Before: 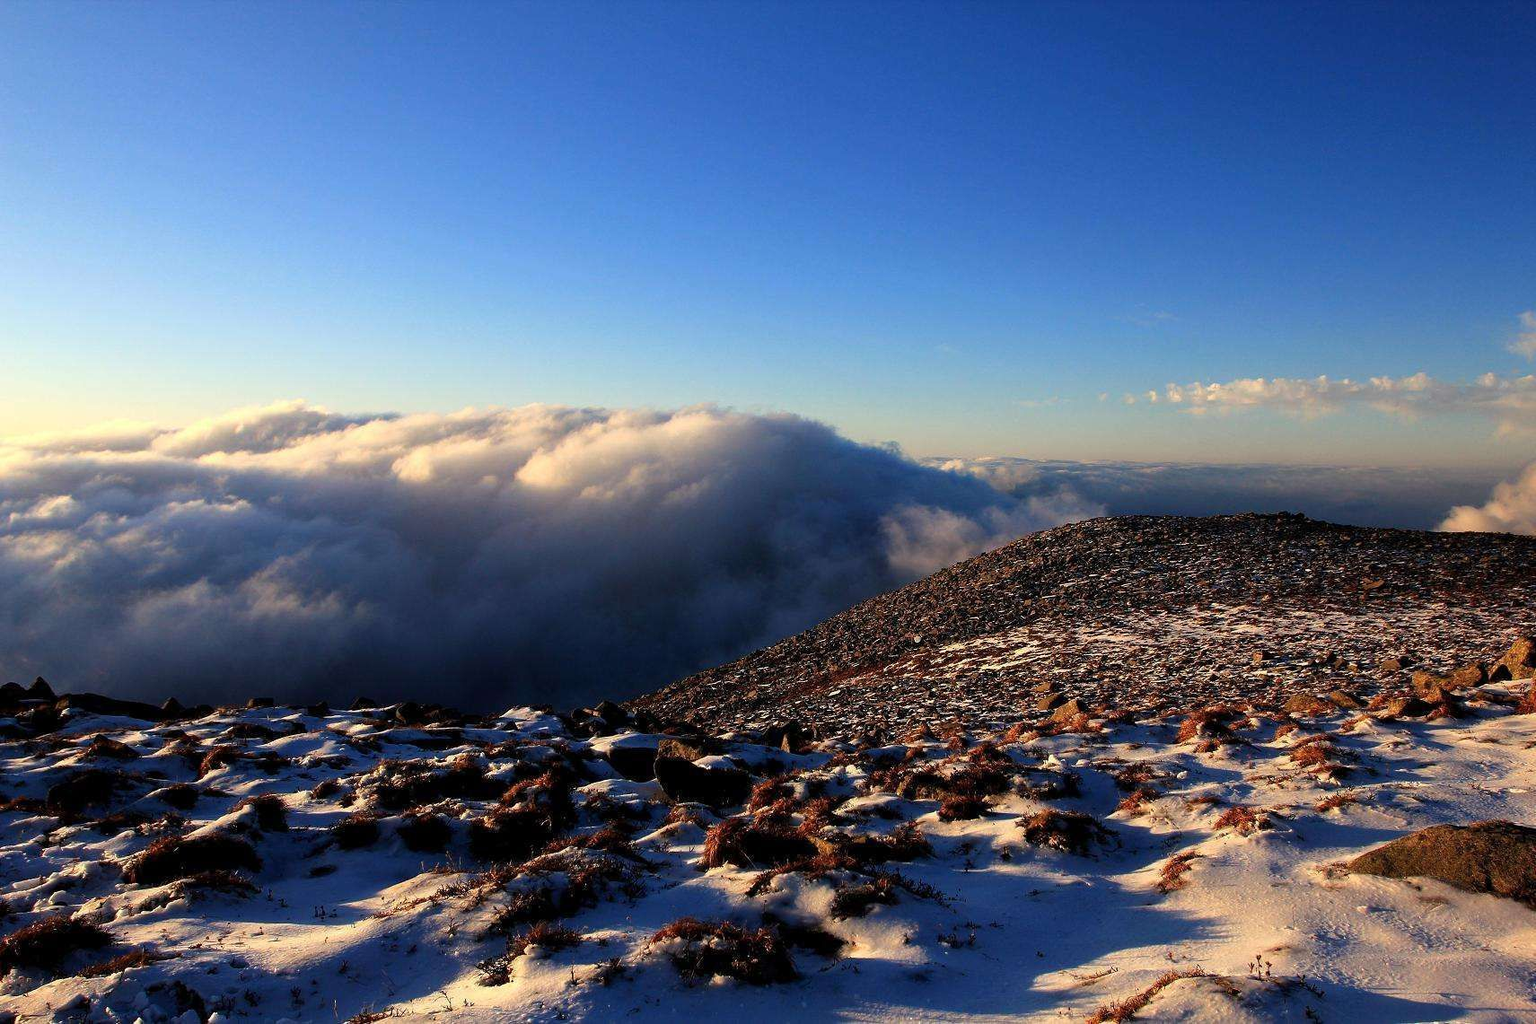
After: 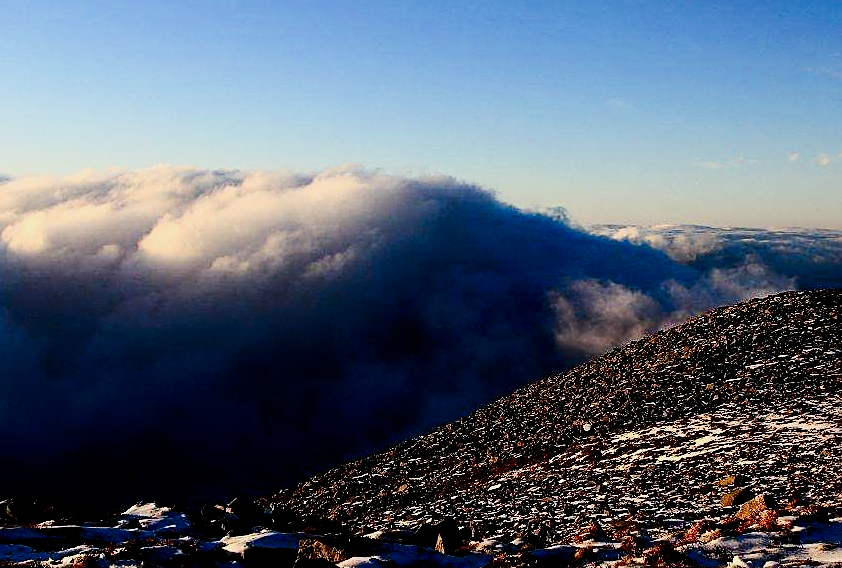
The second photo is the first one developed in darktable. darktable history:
crop: left 25.441%, top 24.988%, right 25.31%, bottom 25.199%
contrast brightness saturation: contrast 0.189, brightness -0.239, saturation 0.107
sharpen: on, module defaults
tone curve: curves: ch0 [(0, 0) (0.003, 0.004) (0.011, 0.015) (0.025, 0.033) (0.044, 0.059) (0.069, 0.092) (0.1, 0.132) (0.136, 0.18) (0.177, 0.235) (0.224, 0.297) (0.277, 0.366) (0.335, 0.44) (0.399, 0.52) (0.468, 0.594) (0.543, 0.661) (0.623, 0.727) (0.709, 0.79) (0.801, 0.86) (0.898, 0.928) (1, 1)], preserve colors none
filmic rgb: black relative exposure -5.14 EV, white relative exposure 3.99 EV, hardness 2.88, contrast 1.301, color science v6 (2022)
